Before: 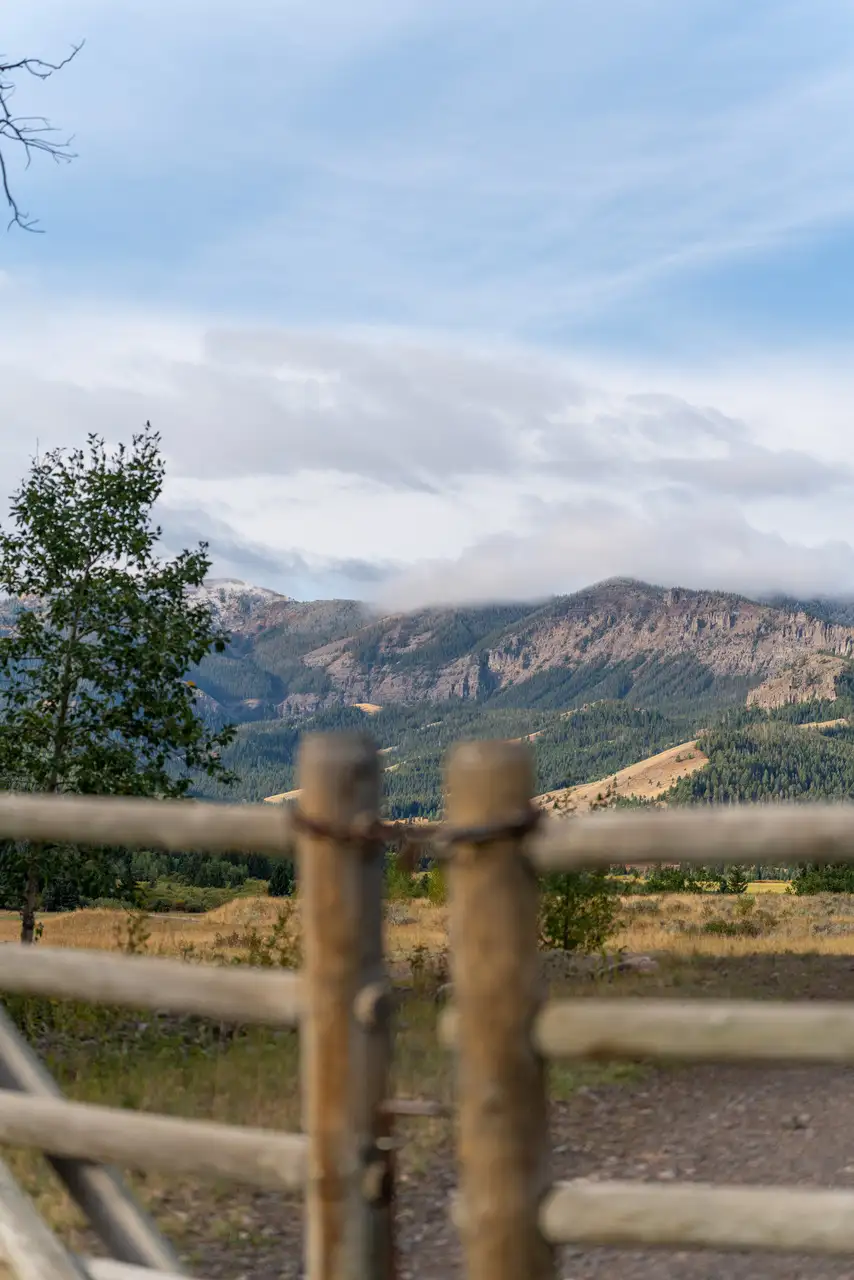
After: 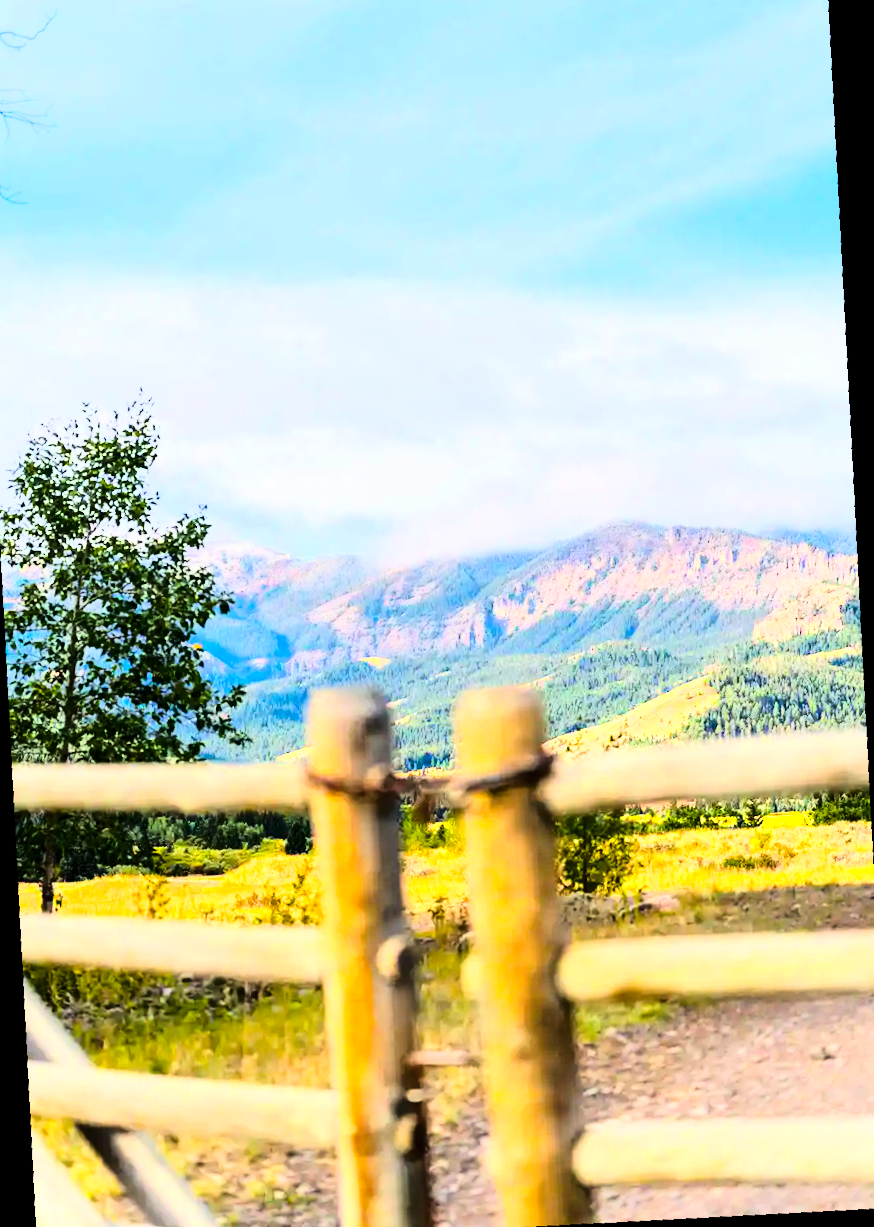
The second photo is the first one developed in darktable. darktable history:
rotate and perspective: rotation -4.98°, automatic cropping off
tone curve: curves: ch0 [(0, 0) (0.417, 0.851) (1, 1)]
crop and rotate: angle -1.96°, left 3.097%, top 4.154%, right 1.586%, bottom 0.529%
color balance rgb: linear chroma grading › global chroma 50%, perceptual saturation grading › global saturation 2.34%, global vibrance 6.64%, contrast 12.71%, saturation formula JzAzBz (2021)
rgb curve: curves: ch0 [(0, 0) (0.136, 0.078) (0.262, 0.245) (0.414, 0.42) (1, 1)], compensate middle gray true, preserve colors basic power
